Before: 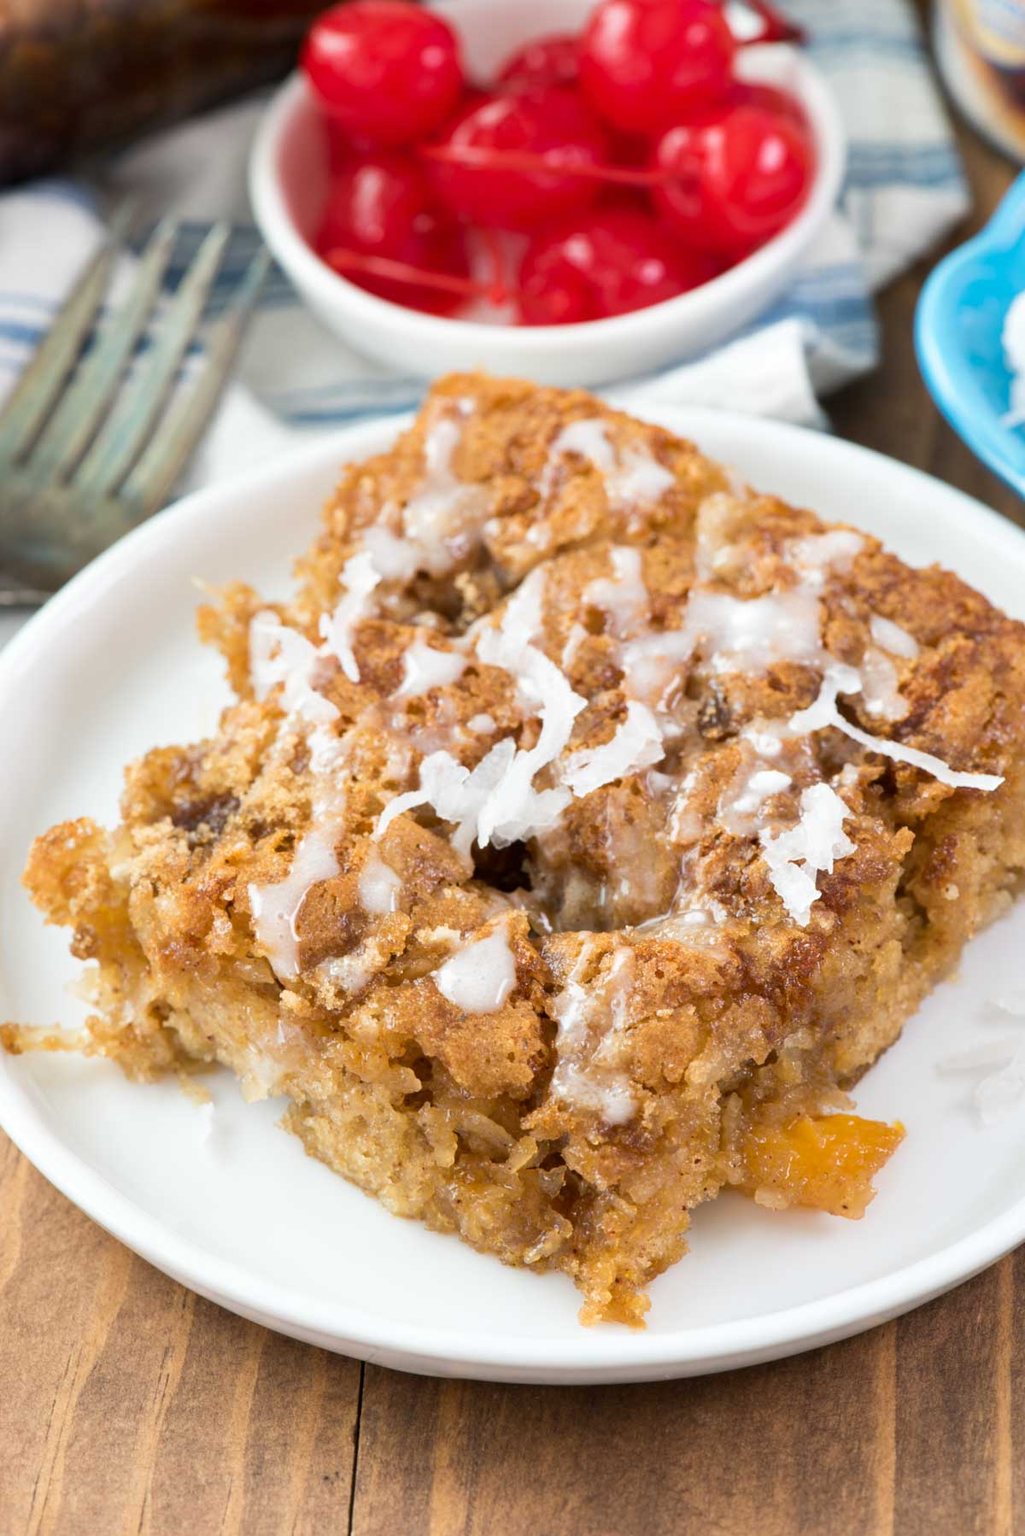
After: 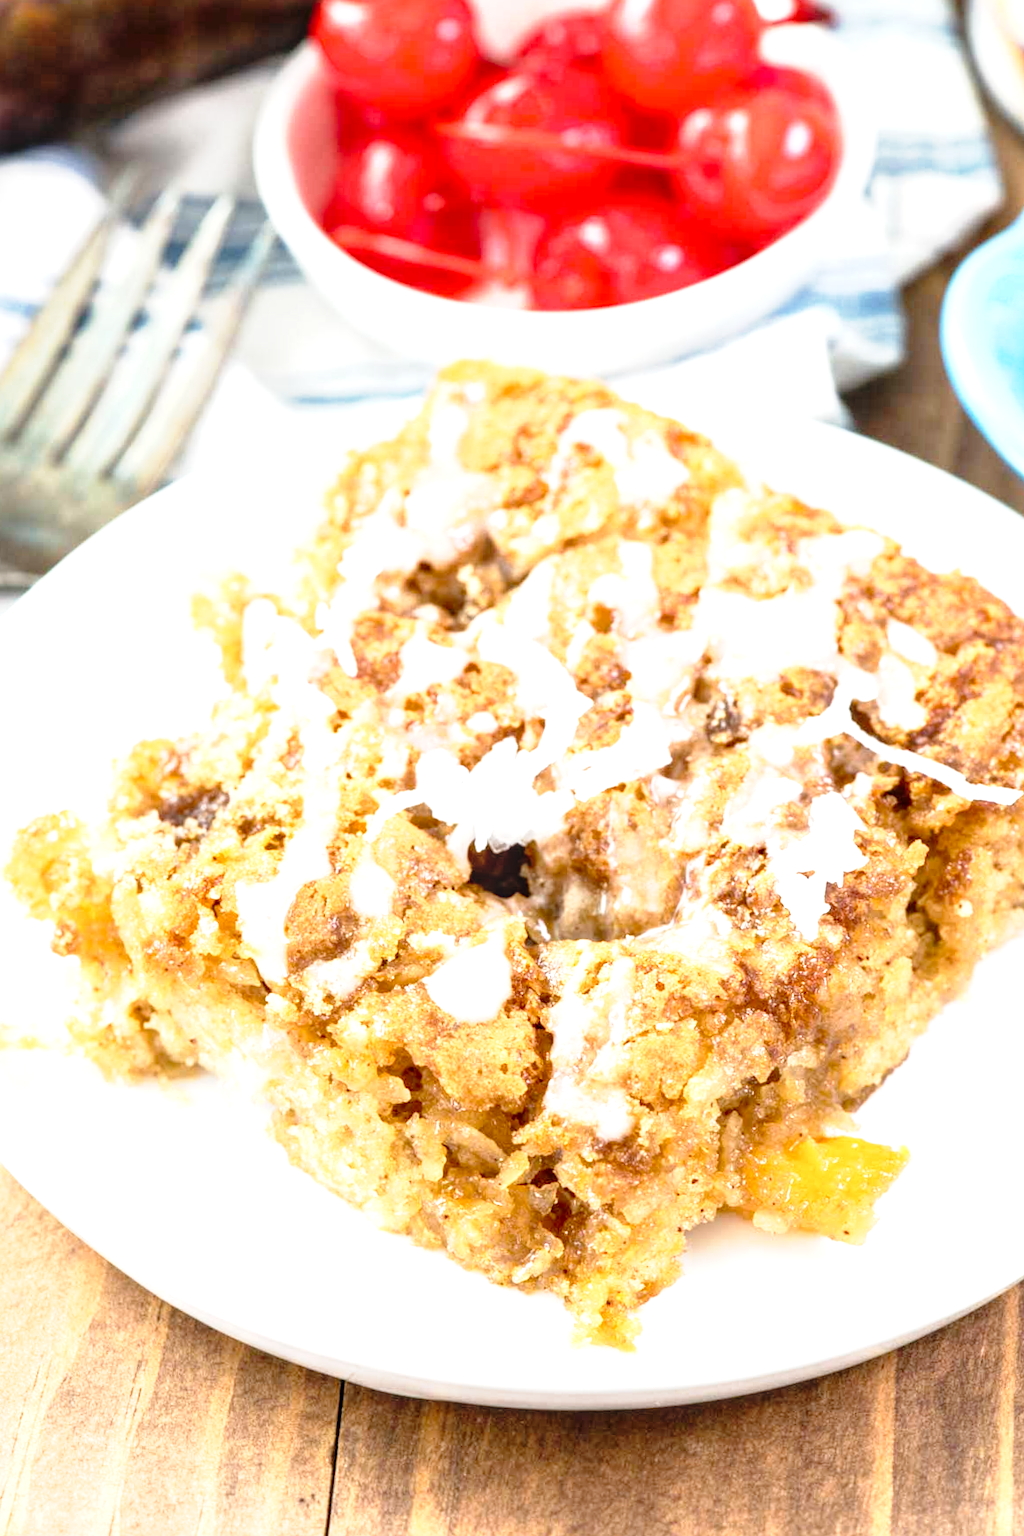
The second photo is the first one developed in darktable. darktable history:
exposure: black level correction 0, exposure 1.103 EV, compensate highlight preservation false
crop and rotate: angle -1.41°
tone curve: curves: ch0 [(0, 0.013) (0.129, 0.1) (0.327, 0.382) (0.489, 0.573) (0.66, 0.748) (0.858, 0.926) (1, 0.977)]; ch1 [(0, 0) (0.353, 0.344) (0.45, 0.46) (0.498, 0.495) (0.521, 0.506) (0.563, 0.559) (0.592, 0.585) (0.657, 0.655) (1, 1)]; ch2 [(0, 0) (0.333, 0.346) (0.375, 0.375) (0.427, 0.44) (0.5, 0.501) (0.505, 0.499) (0.528, 0.533) (0.579, 0.61) (0.612, 0.644) (0.66, 0.715) (1, 1)], preserve colors none
local contrast: detail 130%
